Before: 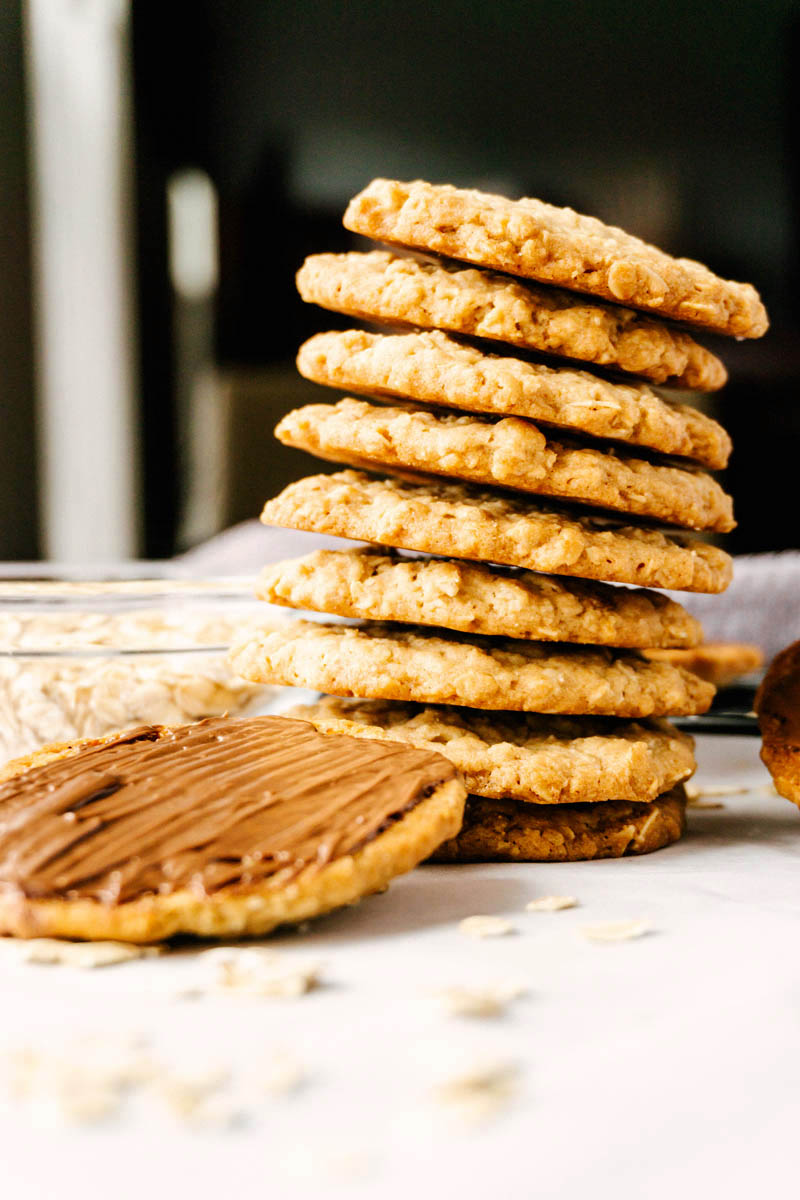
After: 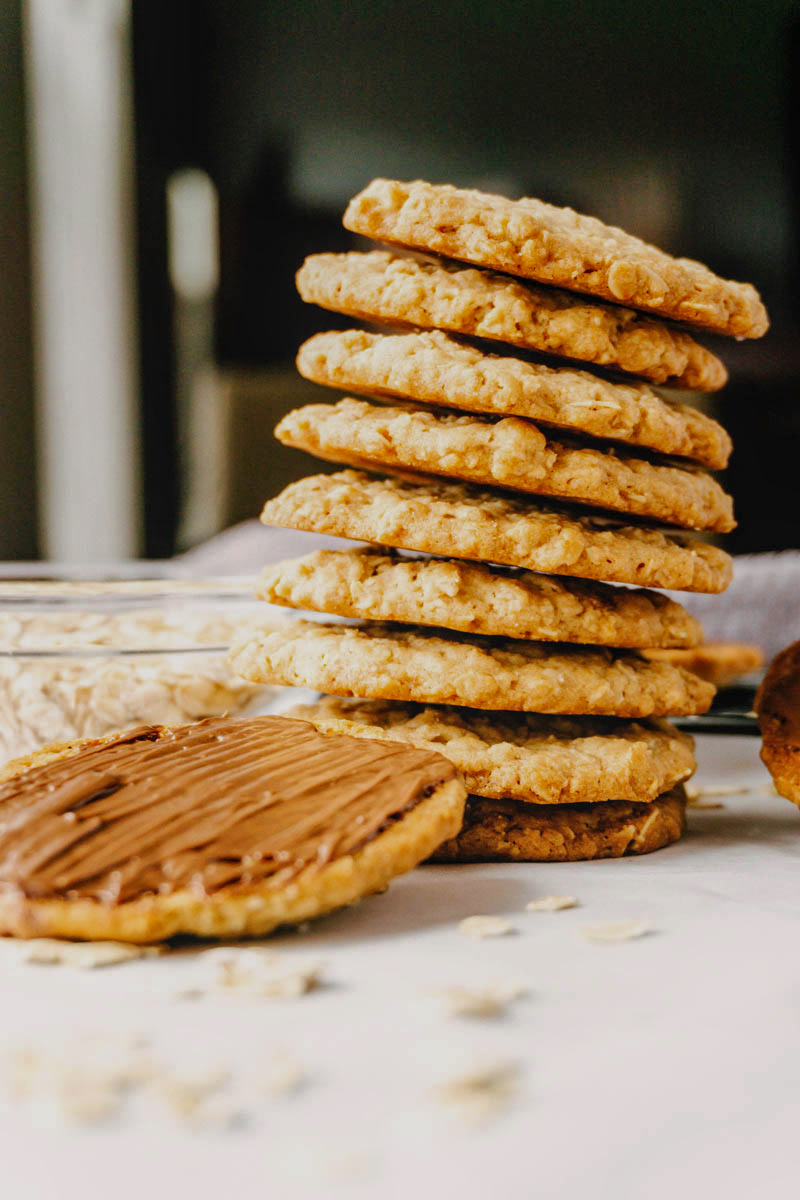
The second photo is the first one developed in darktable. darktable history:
local contrast: detail 110%
tone equalizer: -8 EV 0.25 EV, -7 EV 0.417 EV, -6 EV 0.417 EV, -5 EV 0.25 EV, -3 EV -0.25 EV, -2 EV -0.417 EV, -1 EV -0.417 EV, +0 EV -0.25 EV, edges refinement/feathering 500, mask exposure compensation -1.57 EV, preserve details guided filter
